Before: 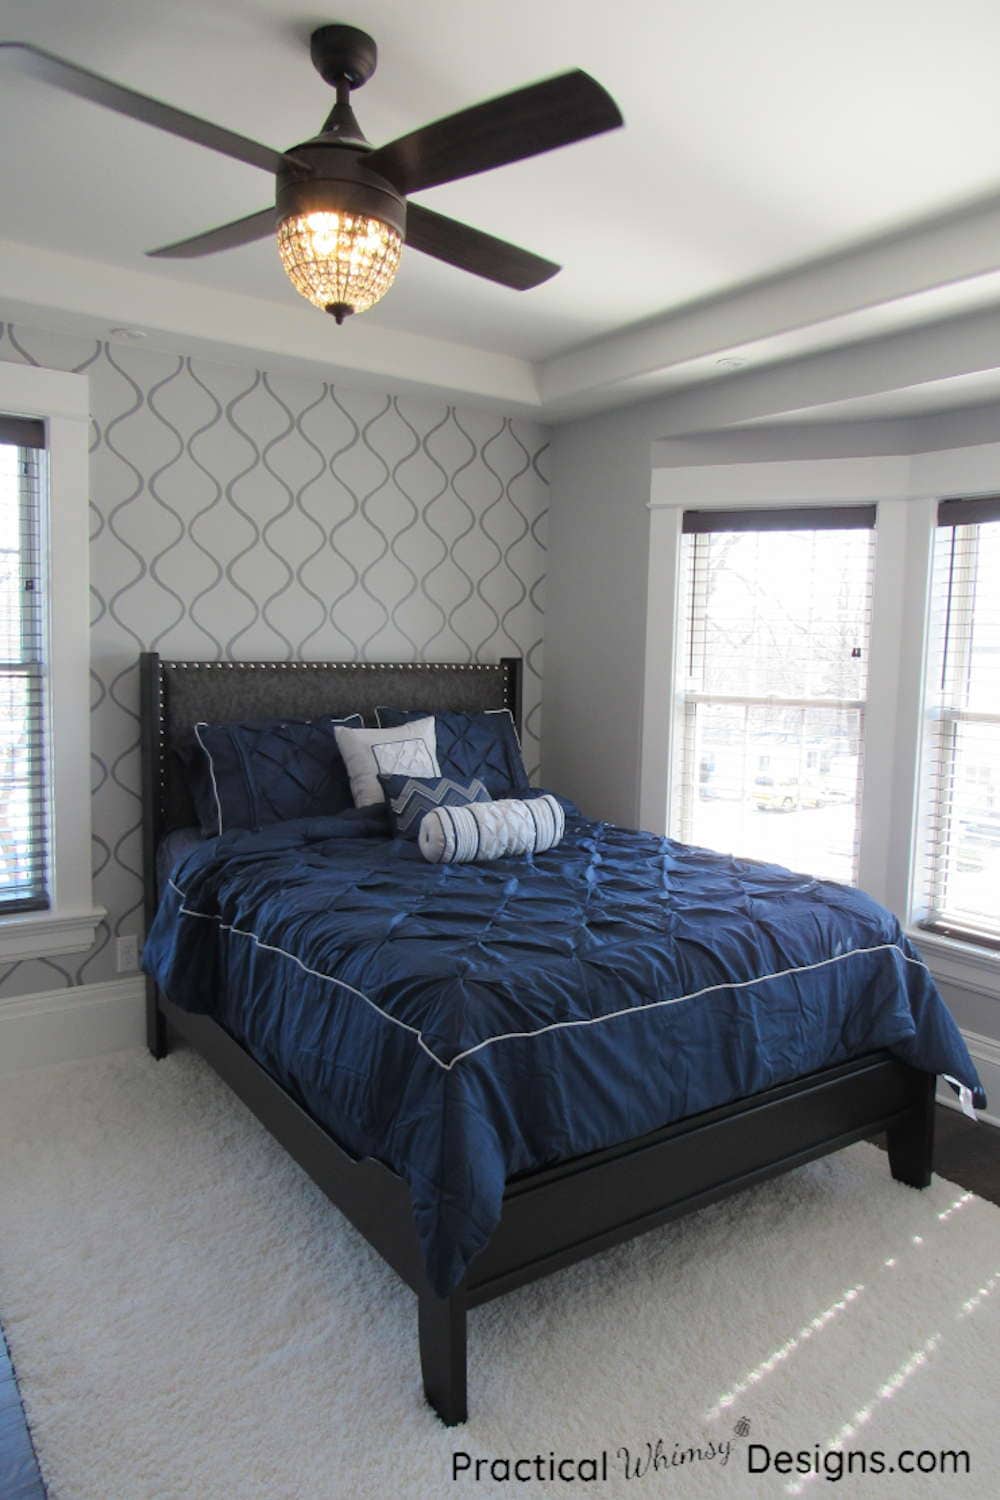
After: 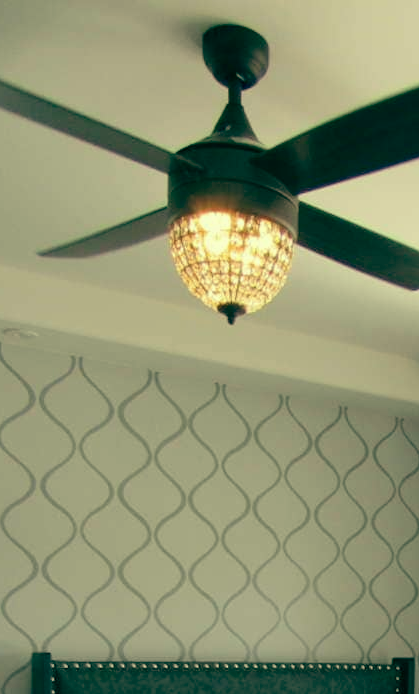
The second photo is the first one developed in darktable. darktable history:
crop and rotate: left 10.817%, top 0.062%, right 47.194%, bottom 53.626%
white balance: red 0.978, blue 0.999
color balance: mode lift, gamma, gain (sRGB), lift [1, 0.69, 1, 1], gamma [1, 1.482, 1, 1], gain [1, 1, 1, 0.802]
